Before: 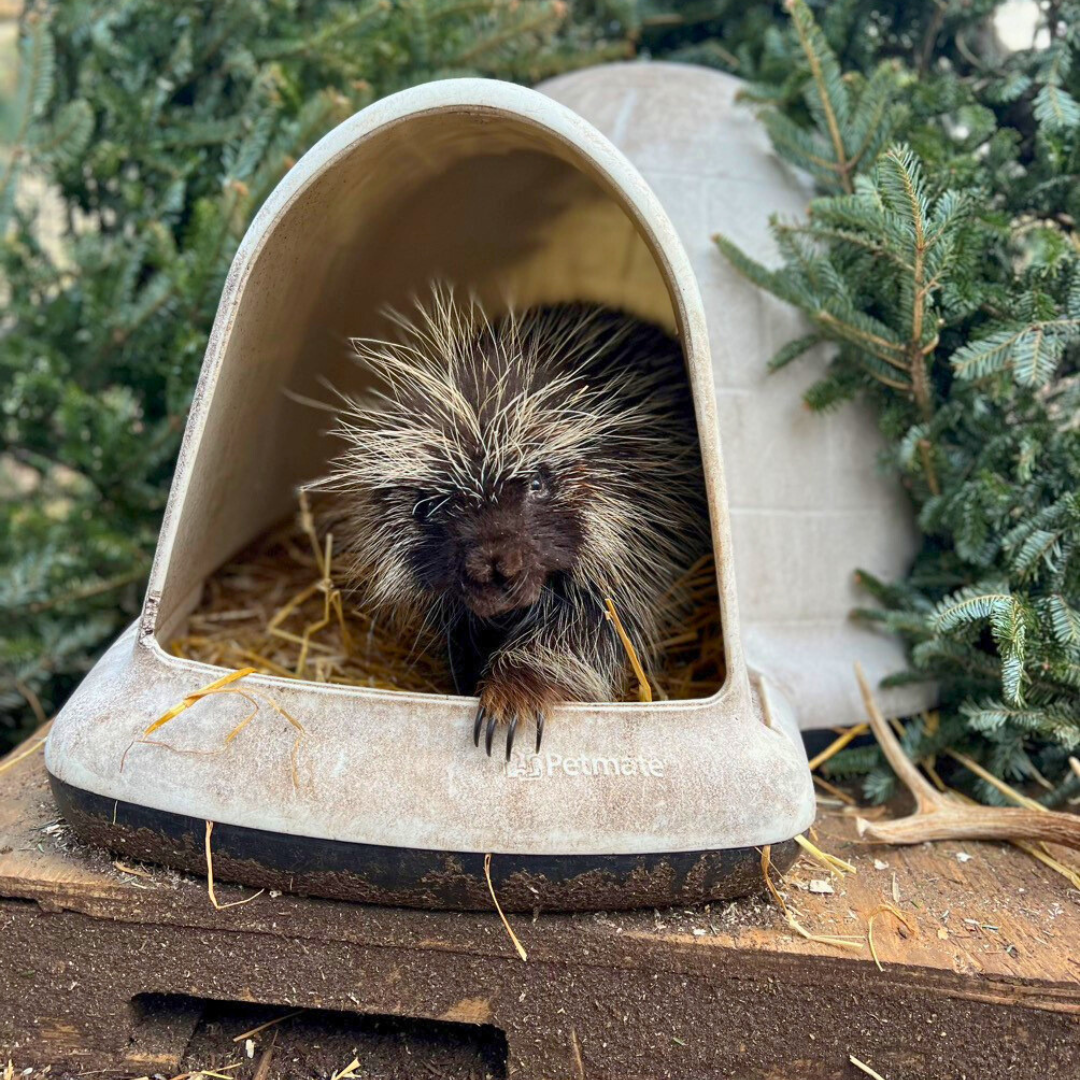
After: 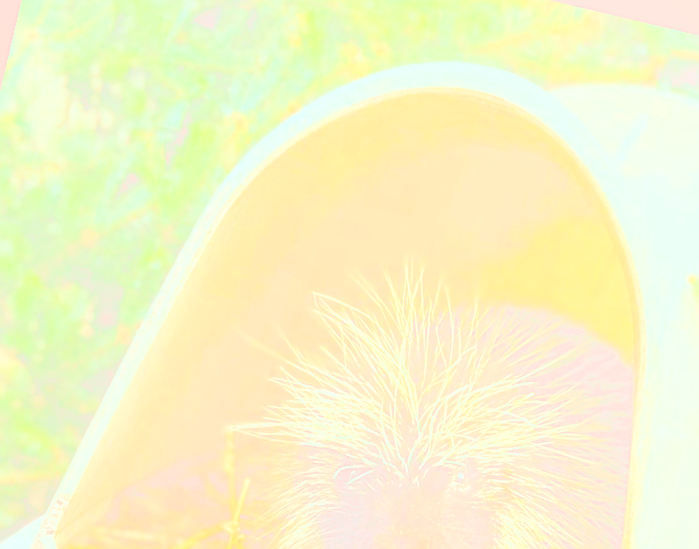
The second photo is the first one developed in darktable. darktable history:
sharpen: on, module defaults
rotate and perspective: rotation 13.27°, automatic cropping off
color balance: lift [1.005, 0.99, 1.007, 1.01], gamma [1, 1.034, 1.032, 0.966], gain [0.873, 1.055, 1.067, 0.933]
crop: left 15.306%, top 9.065%, right 30.789%, bottom 48.638%
exposure: black level correction 0, exposure 1.2 EV, compensate exposure bias true, compensate highlight preservation false
filmic rgb: hardness 4.17
bloom: size 85%, threshold 5%, strength 85%
color correction: highlights a* -7.23, highlights b* -0.161, shadows a* 20.08, shadows b* 11.73
